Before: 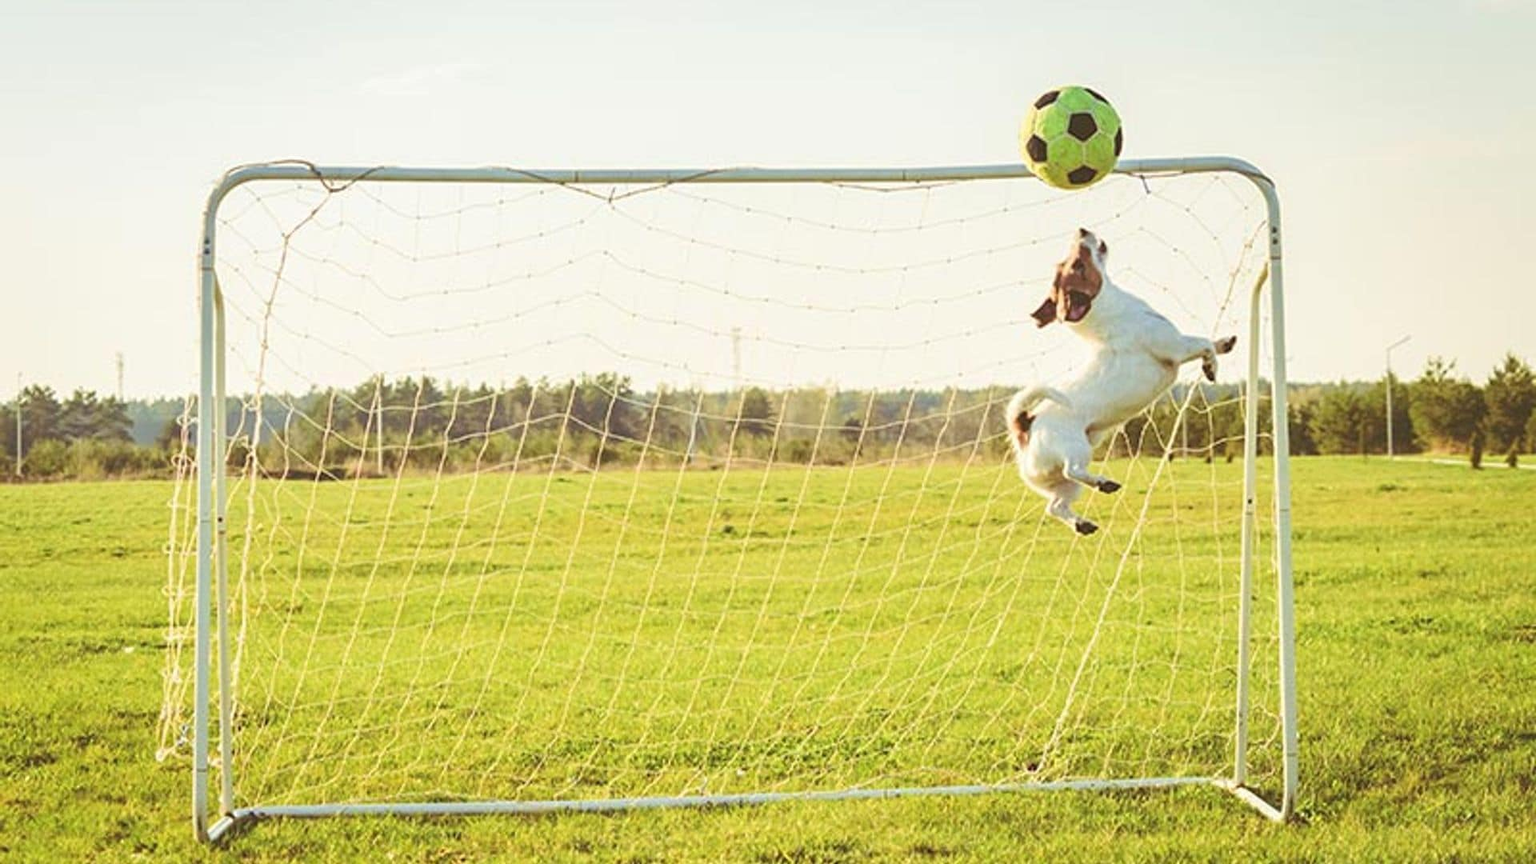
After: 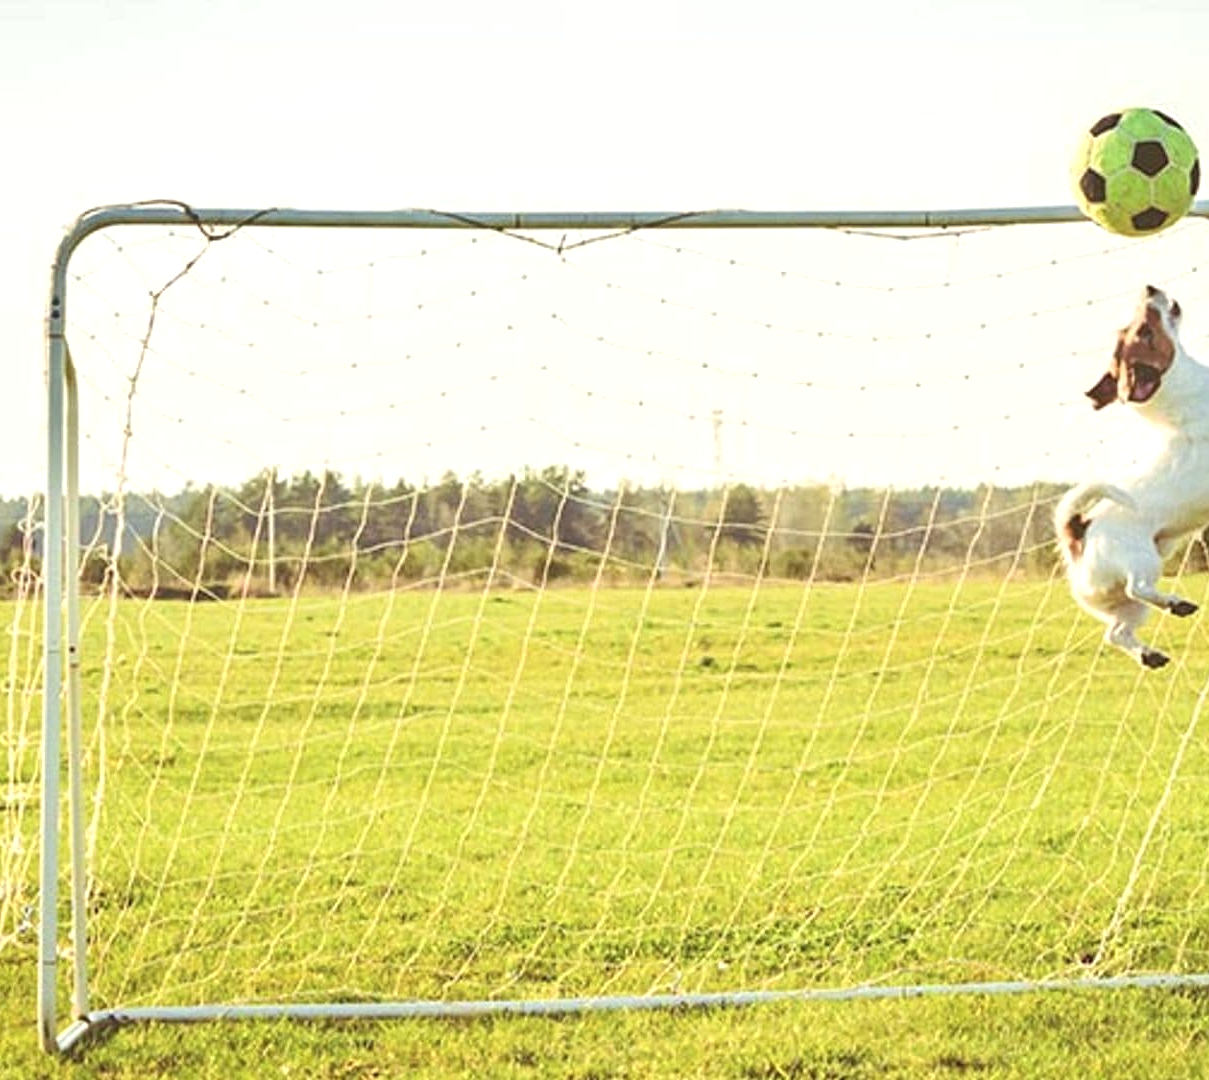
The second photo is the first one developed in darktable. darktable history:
crop: left 10.611%, right 26.409%
shadows and highlights: radius 46.45, white point adjustment 6.69, compress 79.71%, soften with gaussian
